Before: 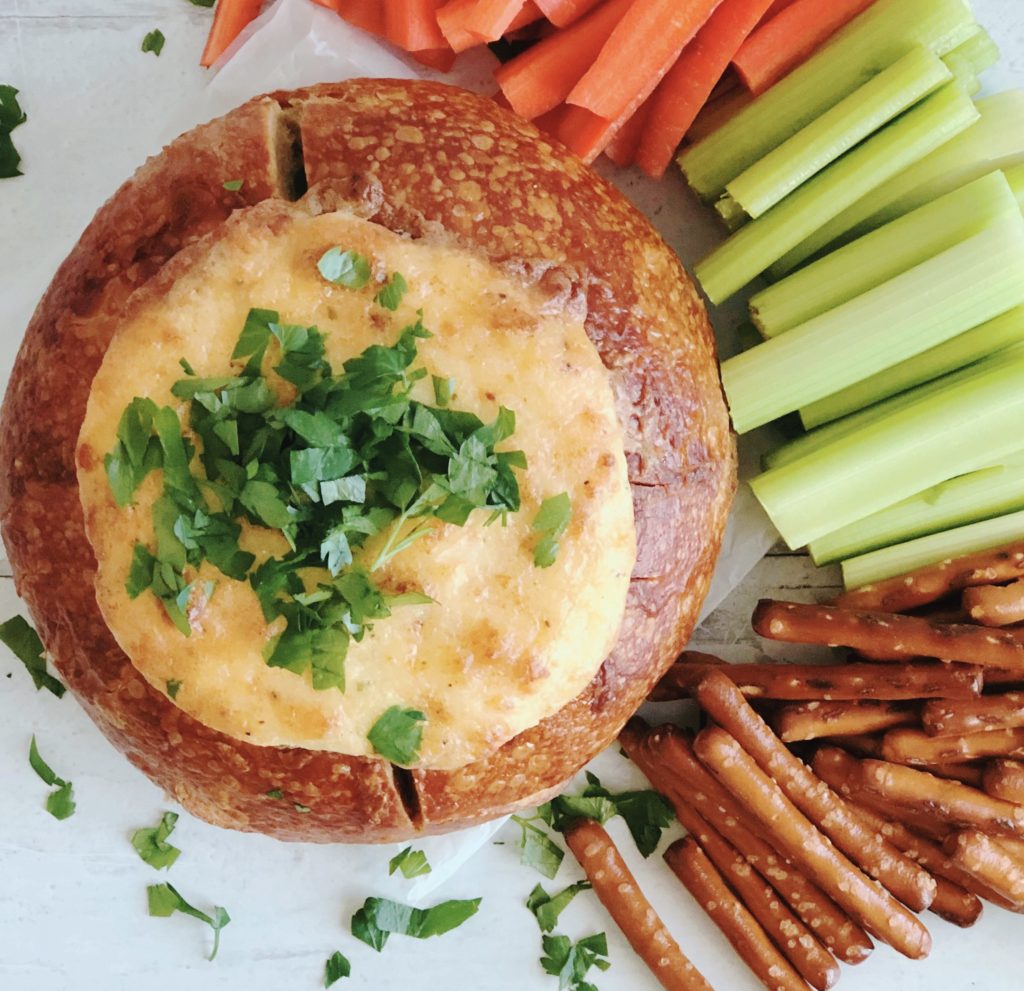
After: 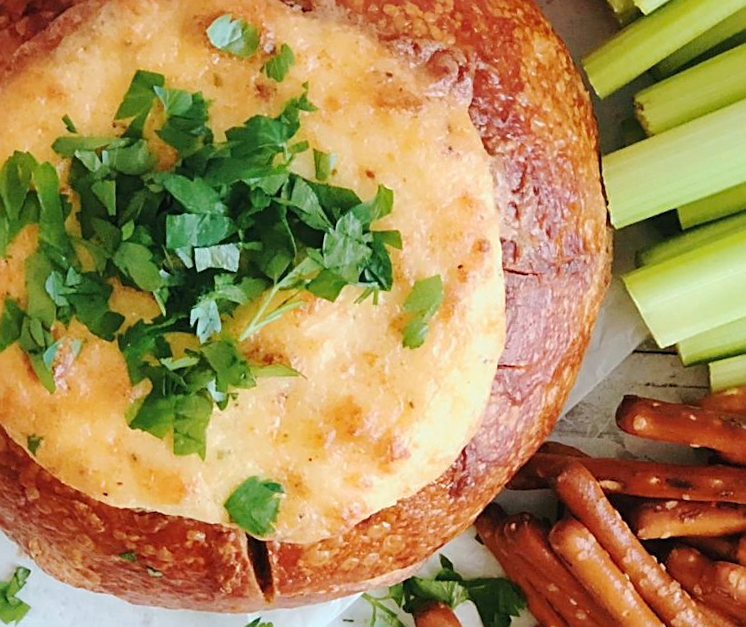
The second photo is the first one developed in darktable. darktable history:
crop and rotate: angle -3.9°, left 9.861%, top 20.464%, right 12.252%, bottom 11.952%
sharpen: on, module defaults
